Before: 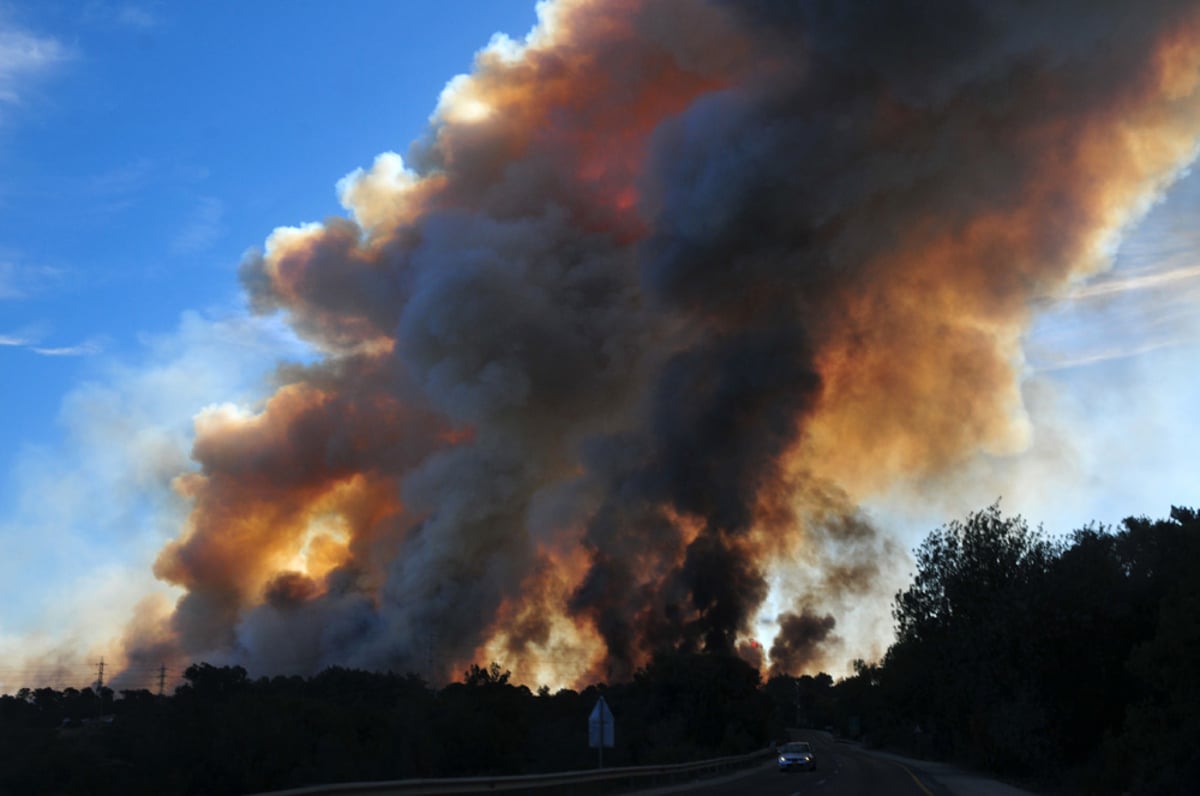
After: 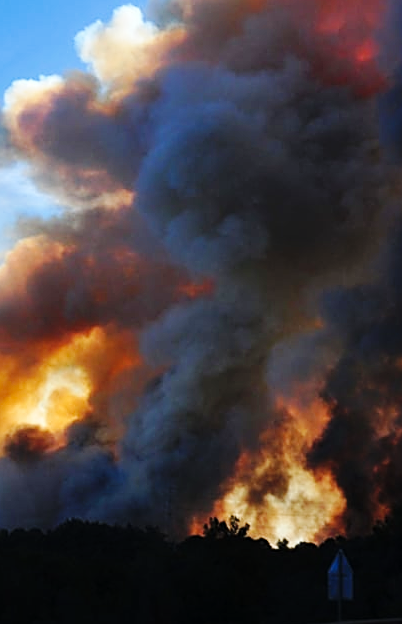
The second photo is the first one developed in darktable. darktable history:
crop and rotate: left 21.77%, top 18.528%, right 44.676%, bottom 2.997%
sharpen: on, module defaults
base curve: curves: ch0 [(0, 0) (0.036, 0.025) (0.121, 0.166) (0.206, 0.329) (0.605, 0.79) (1, 1)], preserve colors none
